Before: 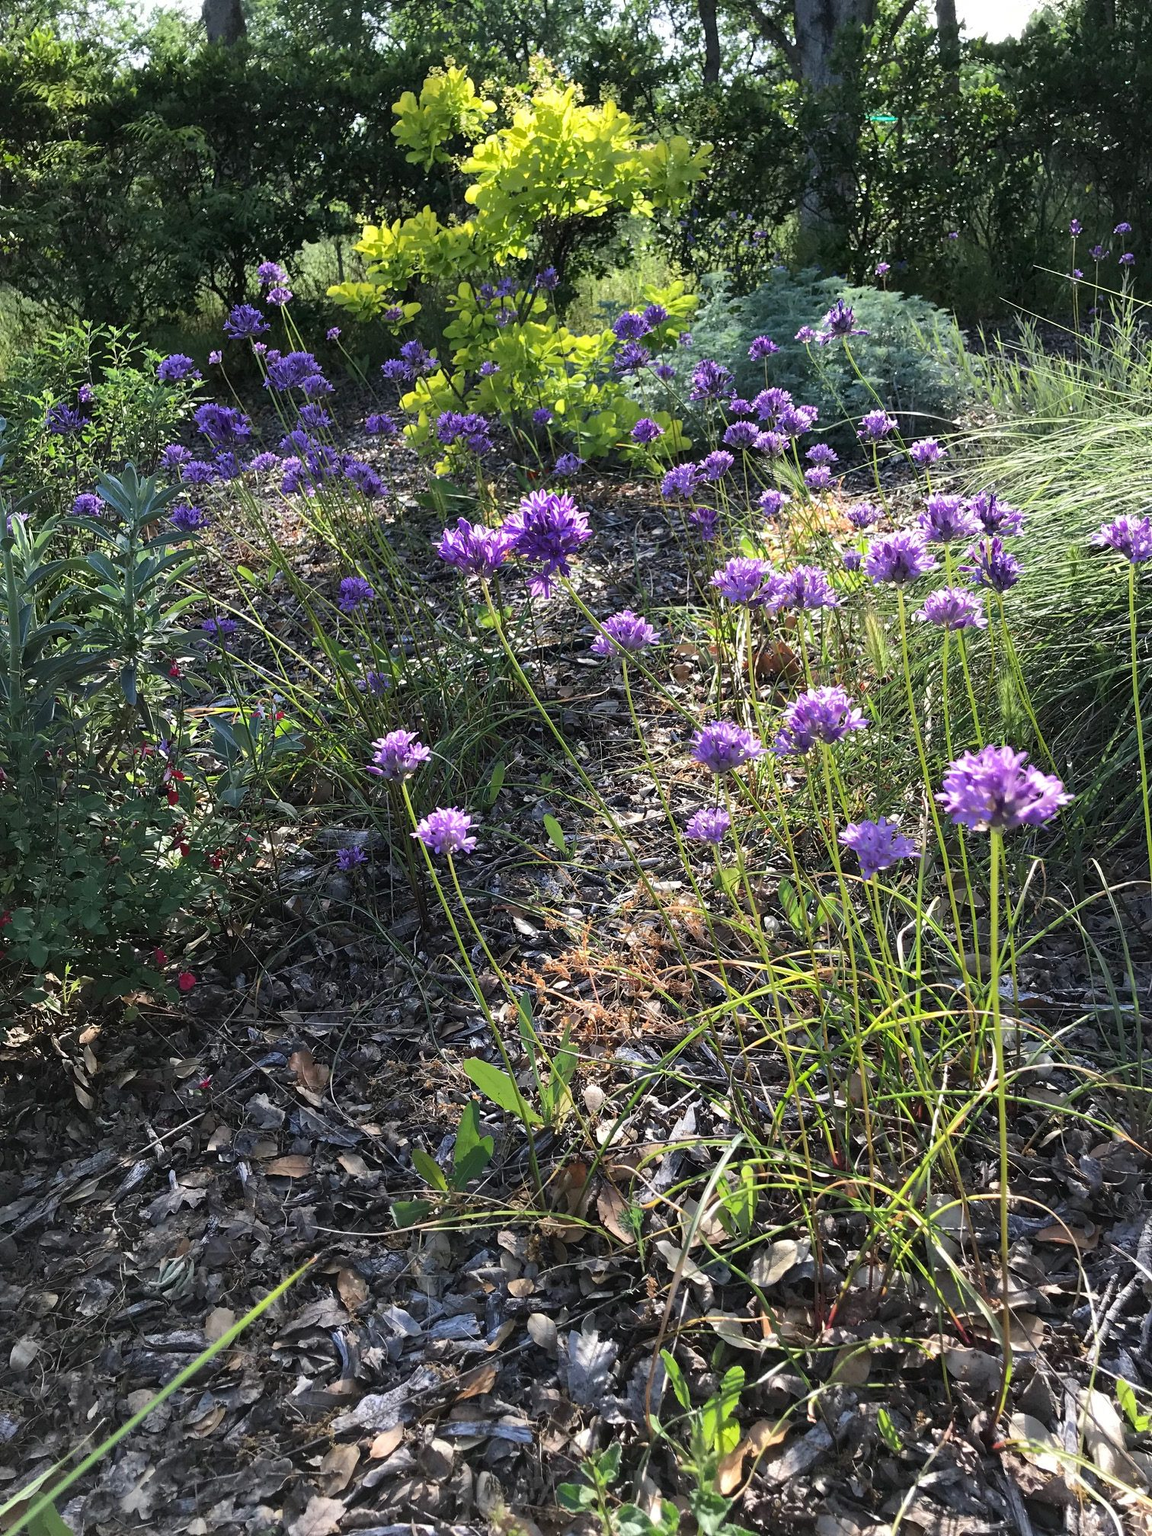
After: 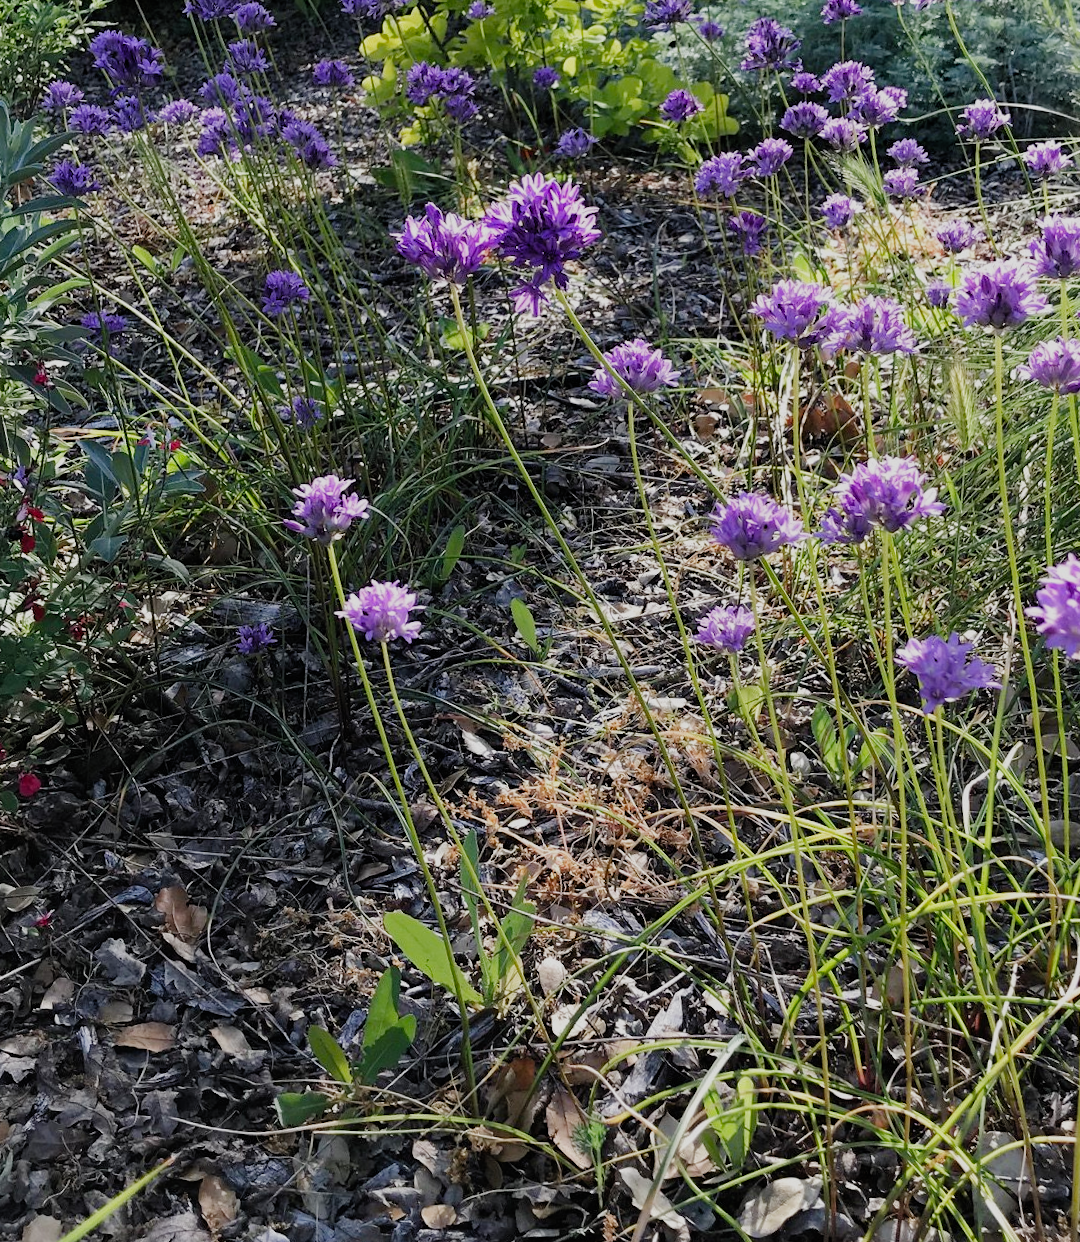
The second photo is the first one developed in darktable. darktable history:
filmic rgb: black relative exposure -8.01 EV, white relative exposure 4.04 EV, threshold 5.96 EV, hardness 4.14, preserve chrominance no, color science v5 (2021), enable highlight reconstruction true
color balance rgb: perceptual saturation grading › global saturation 0.911%, global vibrance 16.19%, saturation formula JzAzBz (2021)
crop and rotate: angle -3.96°, left 9.819%, top 20.812%, right 12.346%, bottom 12.057%
